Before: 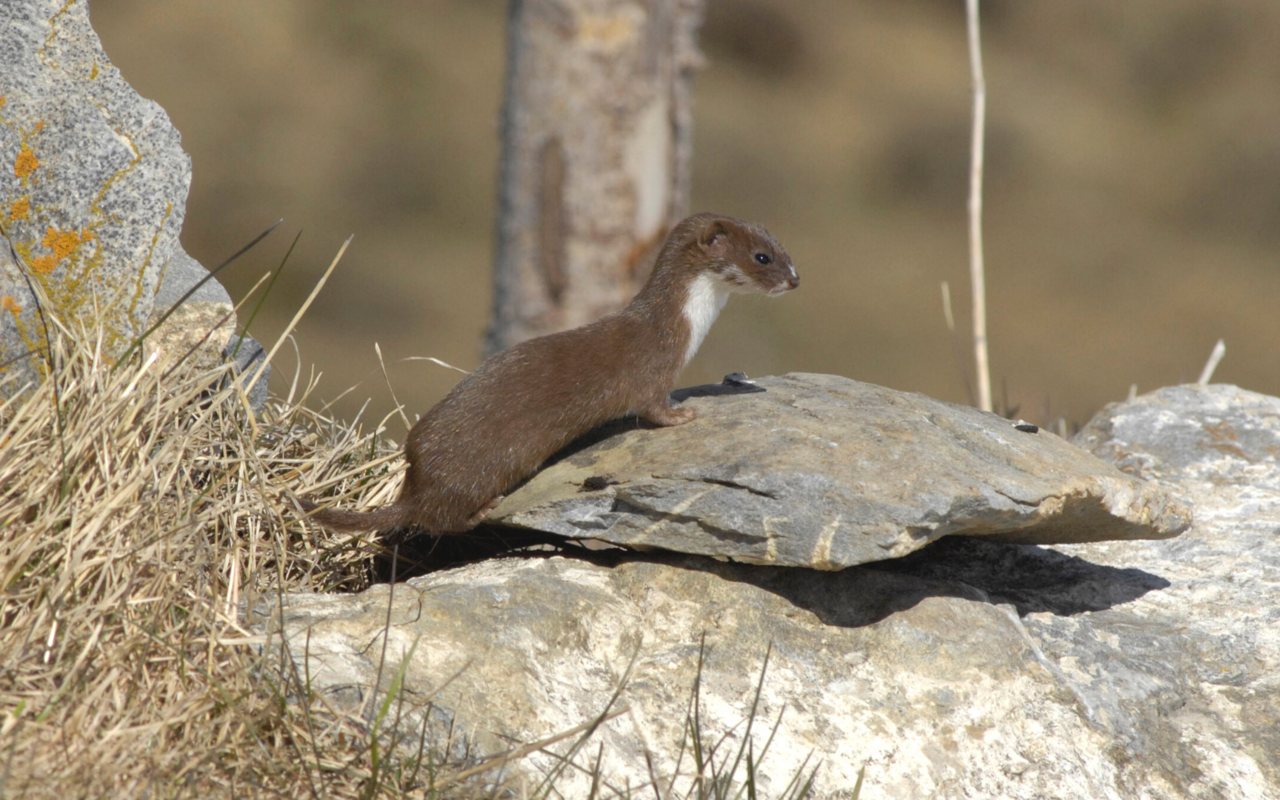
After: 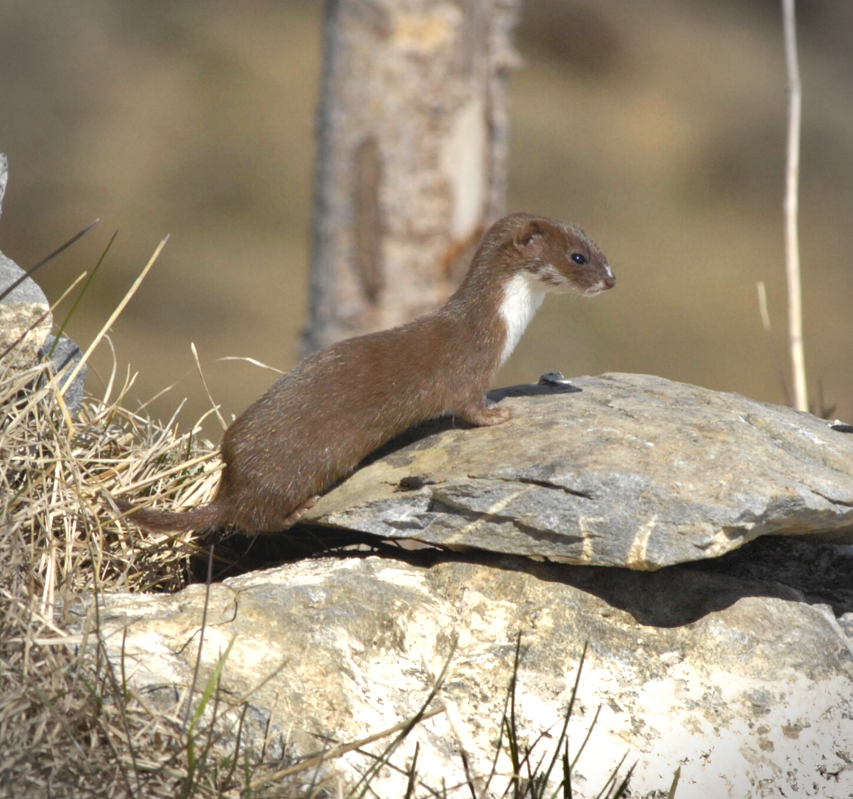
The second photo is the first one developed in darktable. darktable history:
exposure: exposure 0.515 EV, compensate highlight preservation false
crop and rotate: left 14.436%, right 18.898%
vignetting: dithering 8-bit output, unbound false
shadows and highlights: soften with gaussian
